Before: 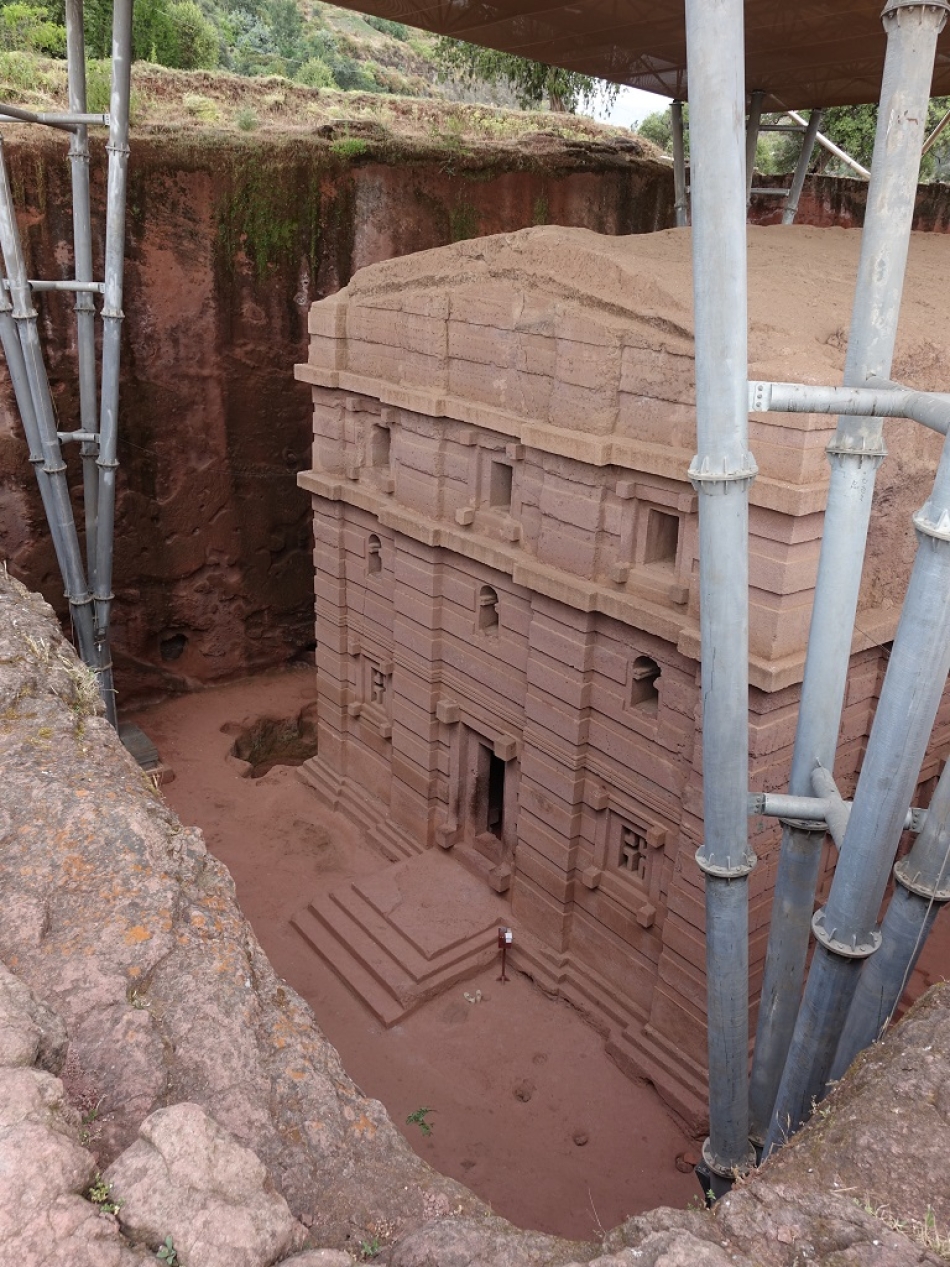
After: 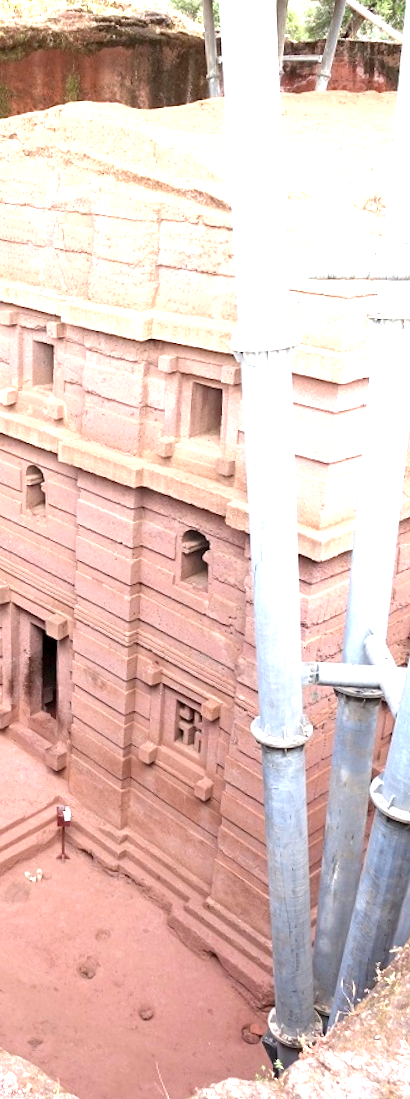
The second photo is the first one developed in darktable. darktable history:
rotate and perspective: rotation -2.12°, lens shift (vertical) 0.009, lens shift (horizontal) -0.008, automatic cropping original format, crop left 0.036, crop right 0.964, crop top 0.05, crop bottom 0.959
crop: left 47.628%, top 6.643%, right 7.874%
exposure: black level correction 0.001, exposure 2 EV, compensate highlight preservation false
